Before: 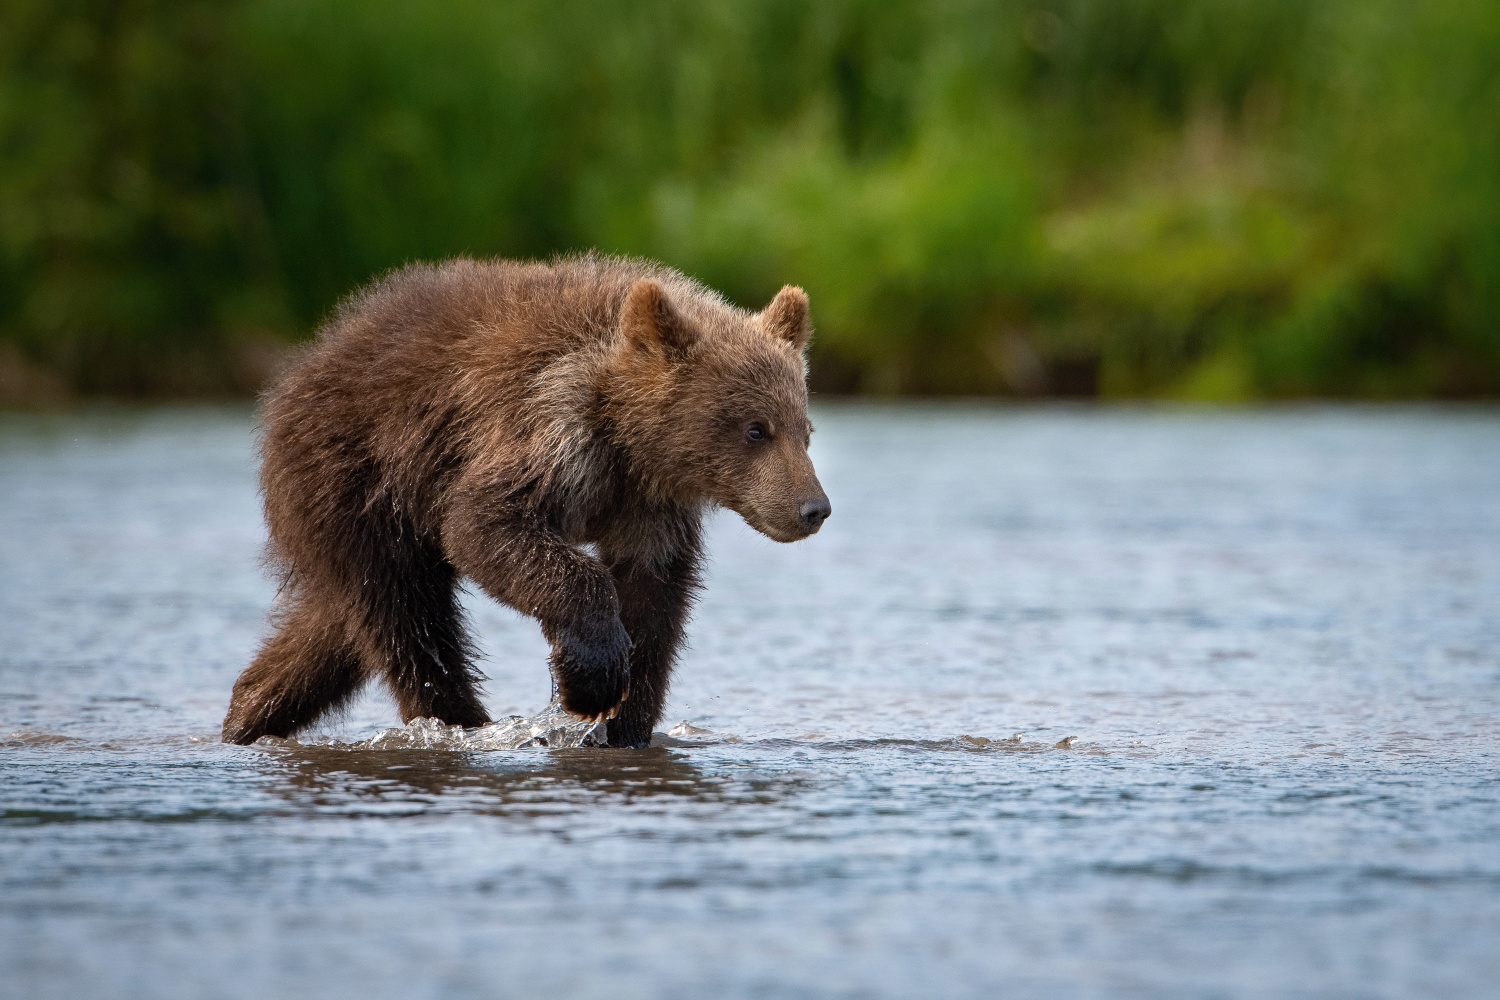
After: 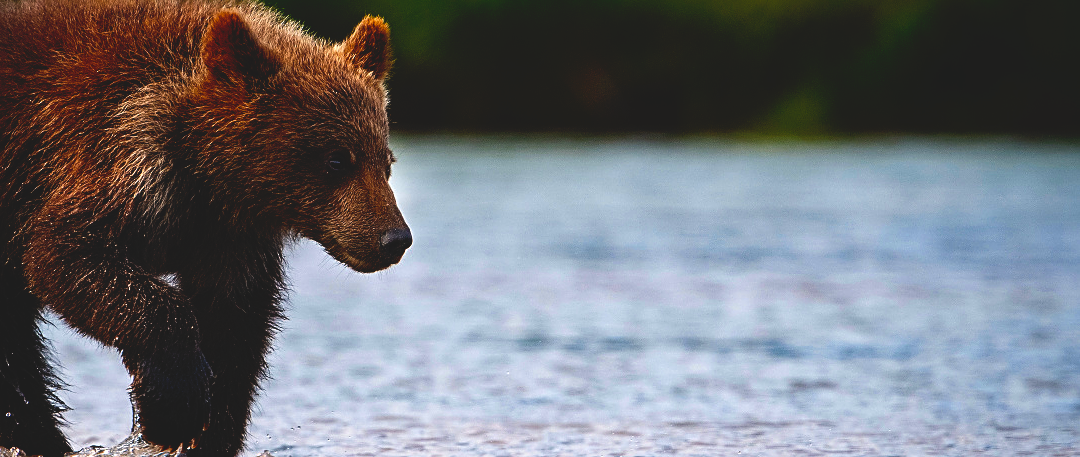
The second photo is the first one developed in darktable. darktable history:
sharpen: on, module defaults
crop and rotate: left 27.936%, top 27.026%, bottom 27.251%
contrast brightness saturation: brightness -0.1
base curve: curves: ch0 [(0, 0.02) (0.083, 0.036) (1, 1)], preserve colors none
color balance rgb: highlights gain › chroma 1.343%, highlights gain › hue 55.24°, perceptual saturation grading › global saturation 40.159%, perceptual brilliance grading › global brilliance 9.853%, perceptual brilliance grading › shadows 15.122%, saturation formula JzAzBz (2021)
